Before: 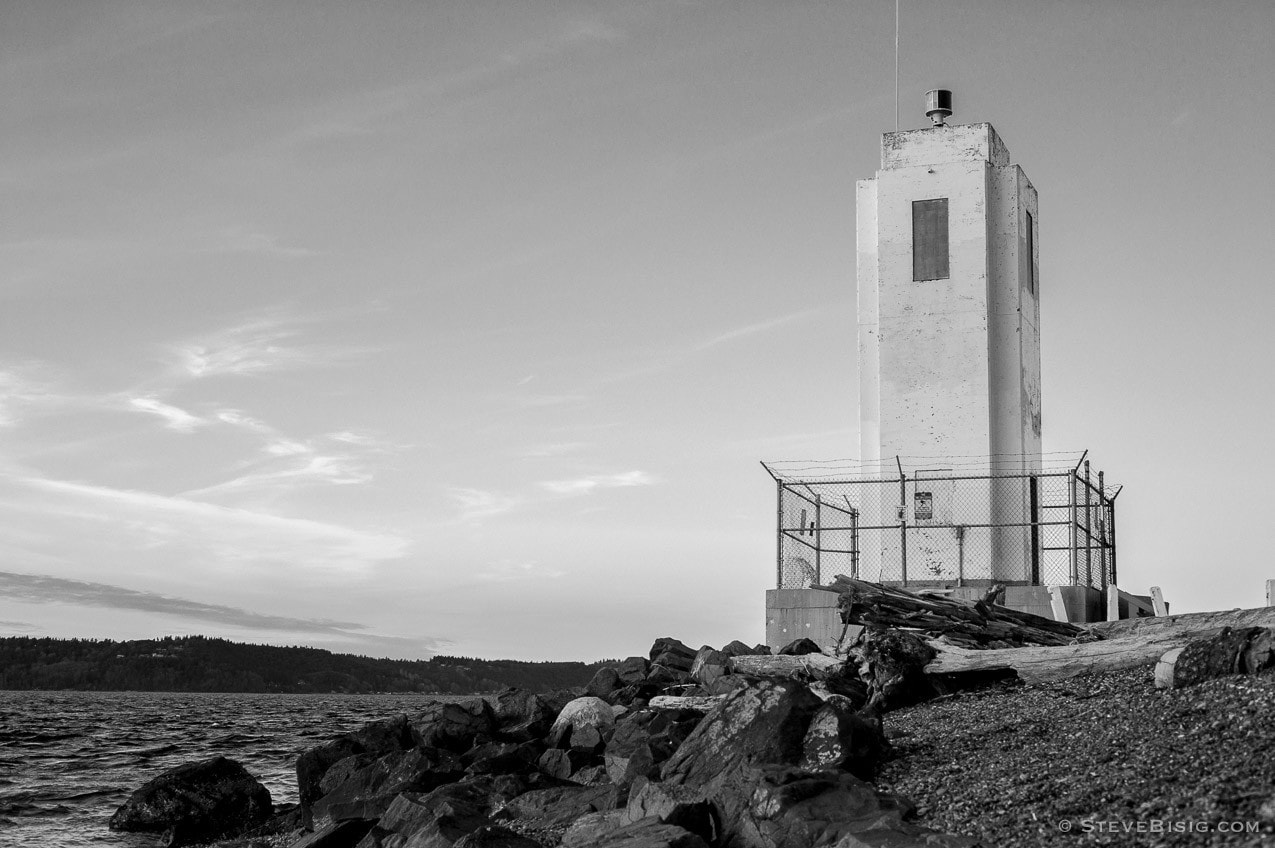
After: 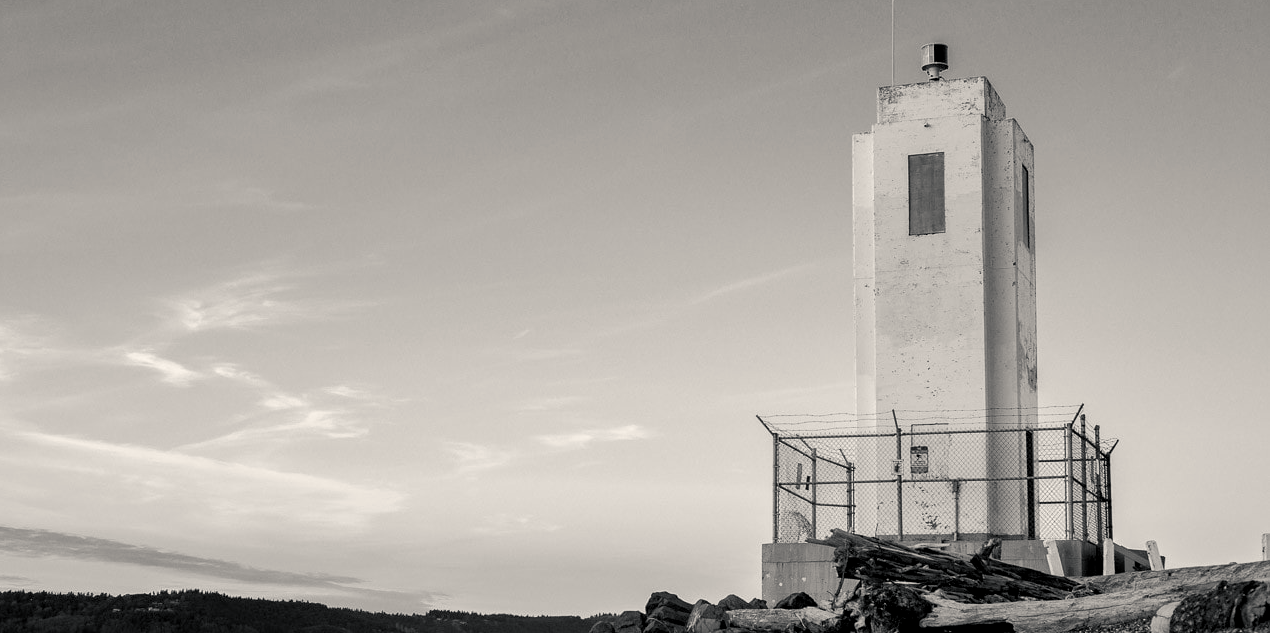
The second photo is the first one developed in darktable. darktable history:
color balance rgb: shadows lift › chroma 1%, shadows lift › hue 240.84°, highlights gain › chroma 2%, highlights gain › hue 73.2°, global offset › luminance -0.5%, perceptual saturation grading › global saturation 20%, perceptual saturation grading › highlights -25%, perceptual saturation grading › shadows 50%, global vibrance 15%
crop: left 0.387%, top 5.469%, bottom 19.809%
